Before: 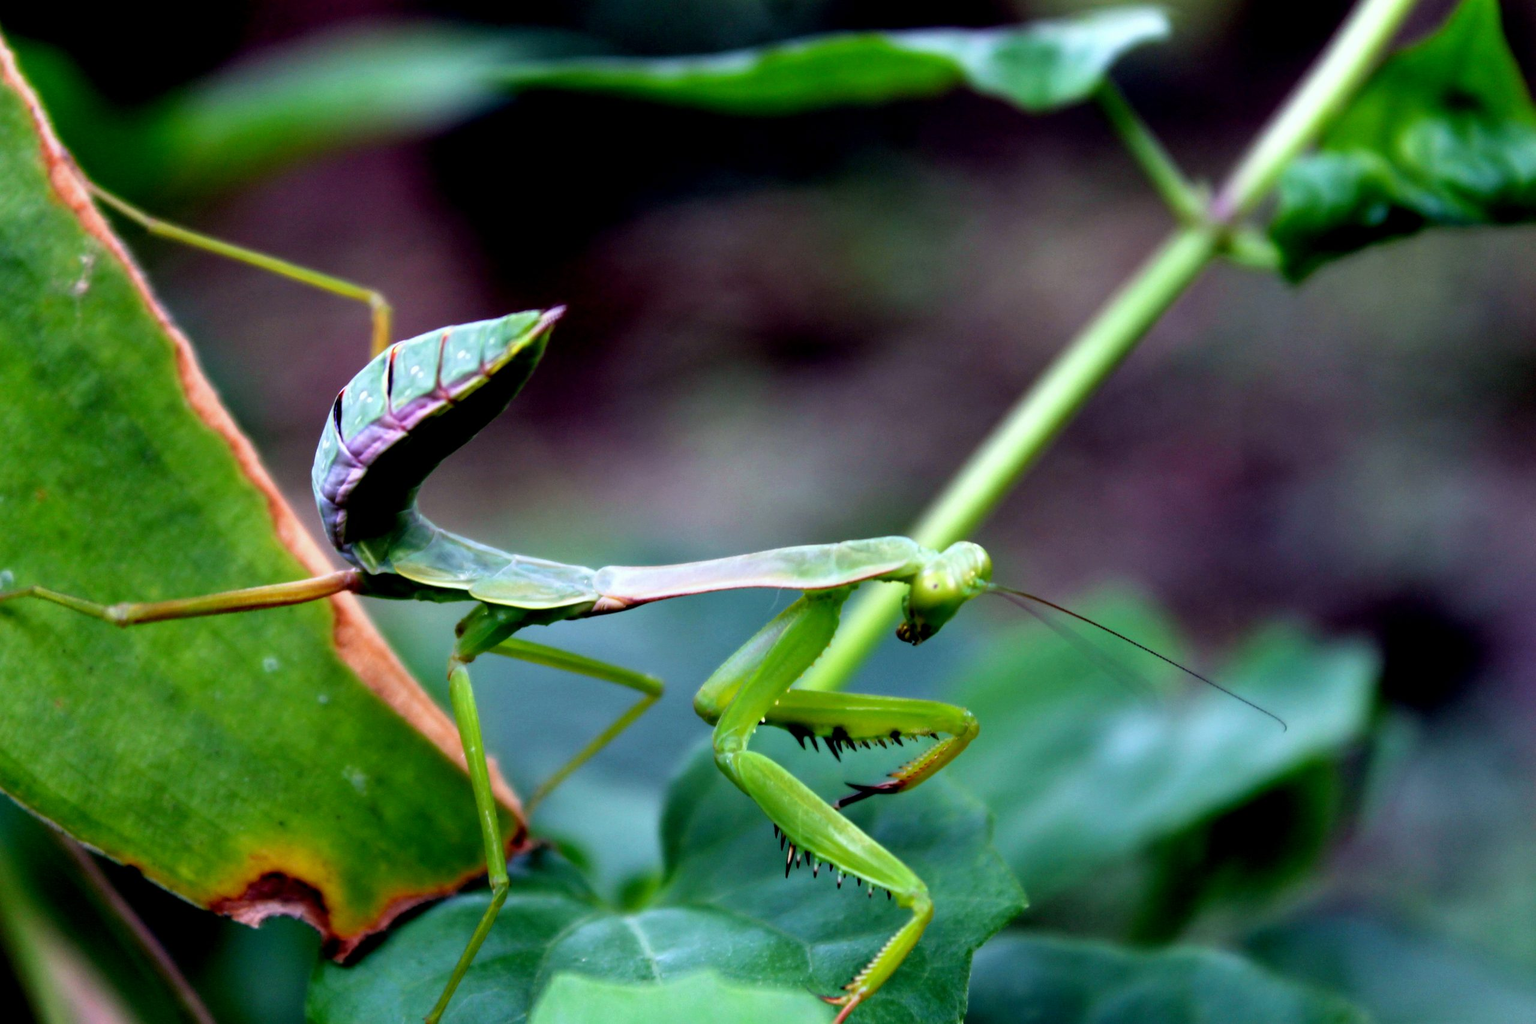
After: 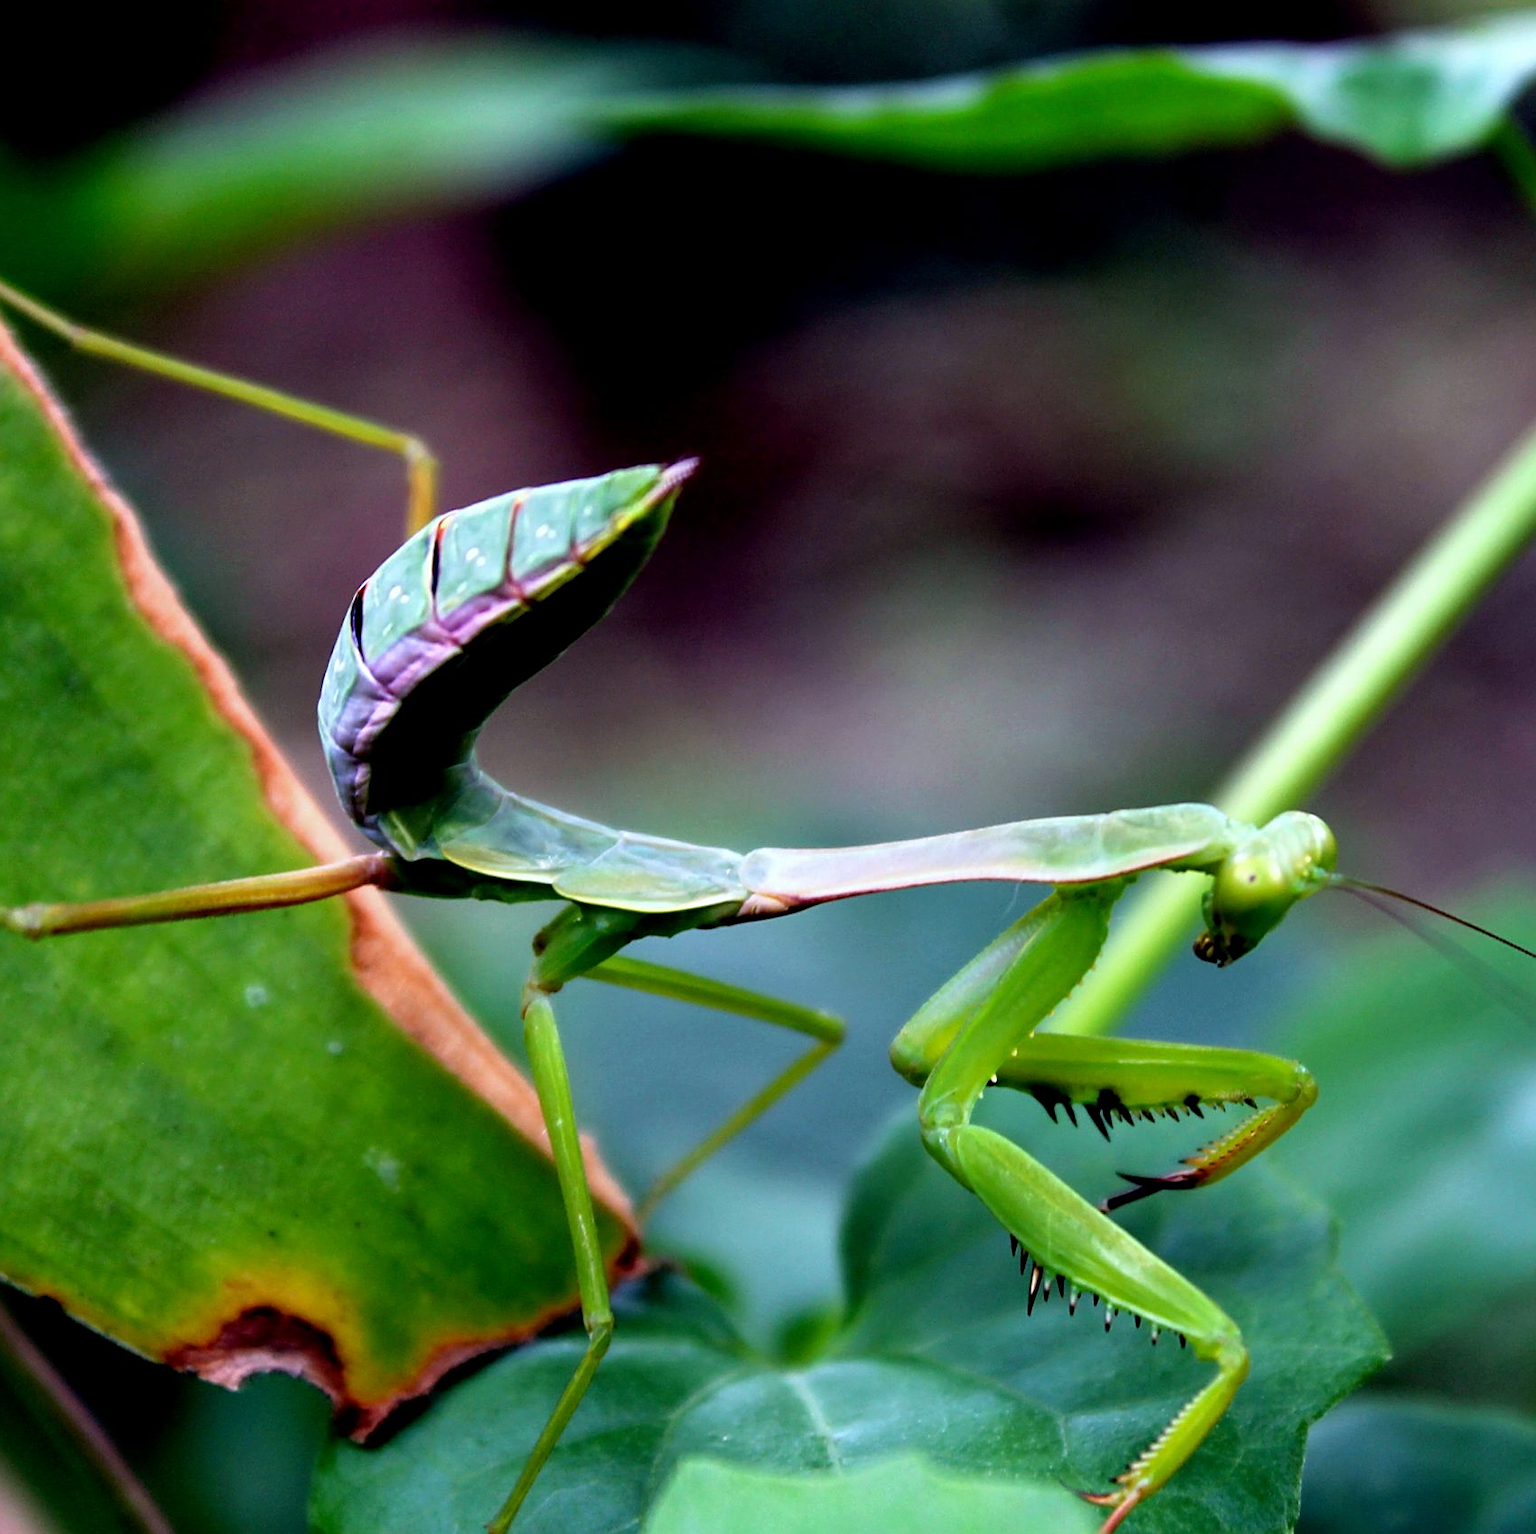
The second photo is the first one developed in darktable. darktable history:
crop and rotate: left 6.484%, right 26.748%
sharpen: on, module defaults
